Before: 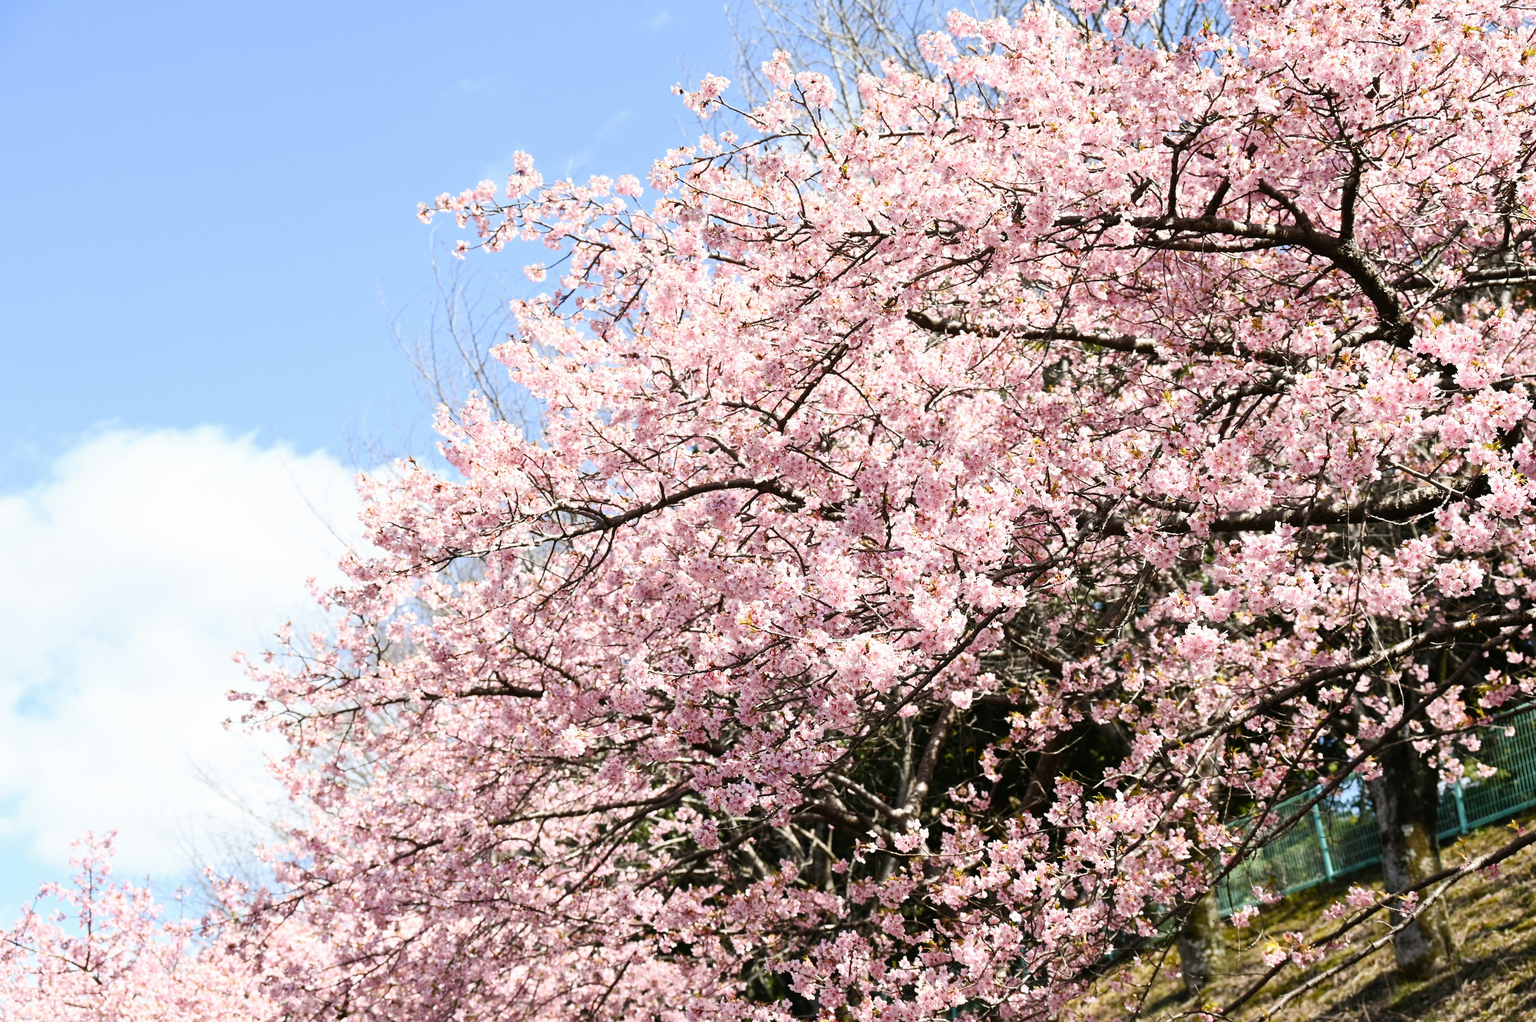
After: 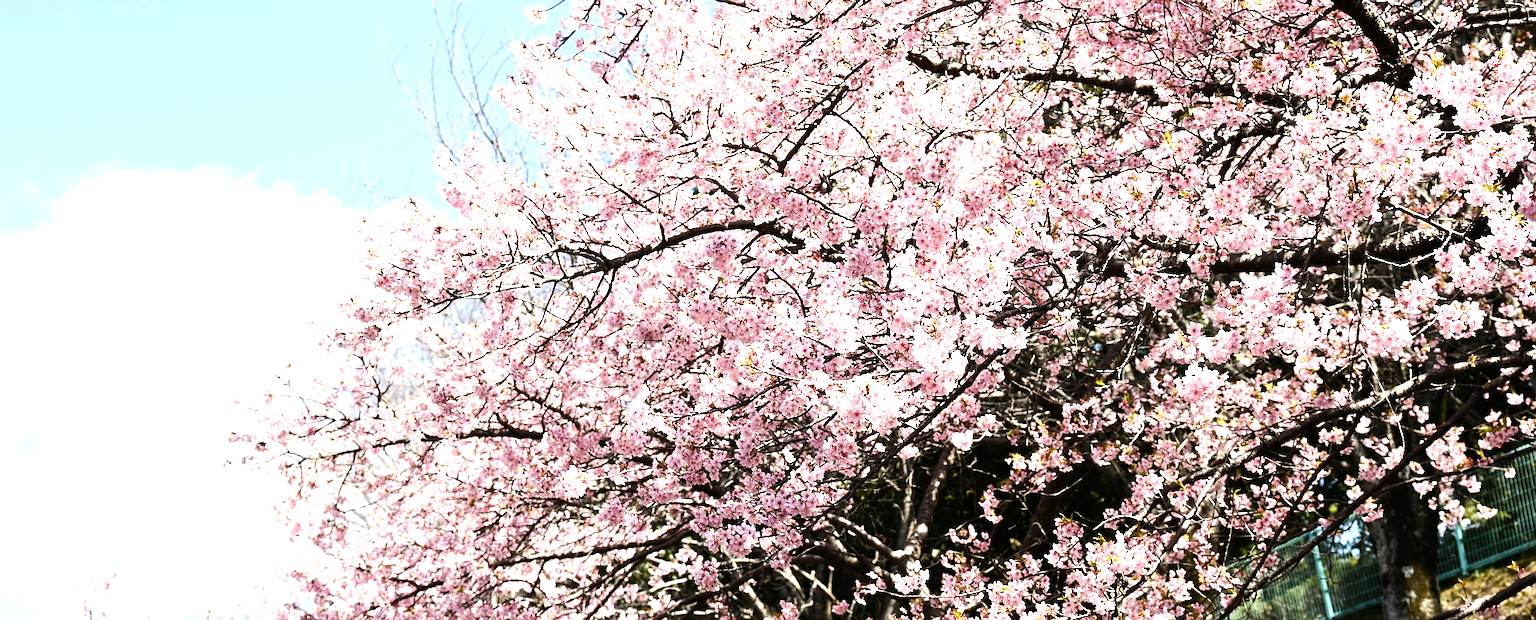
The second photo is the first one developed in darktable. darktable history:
white balance: emerald 1
tone equalizer: -8 EV -0.75 EV, -7 EV -0.7 EV, -6 EV -0.6 EV, -5 EV -0.4 EV, -3 EV 0.4 EV, -2 EV 0.6 EV, -1 EV 0.7 EV, +0 EV 0.75 EV, edges refinement/feathering 500, mask exposure compensation -1.57 EV, preserve details no
crop and rotate: top 25.357%, bottom 13.942%
sharpen: on, module defaults
